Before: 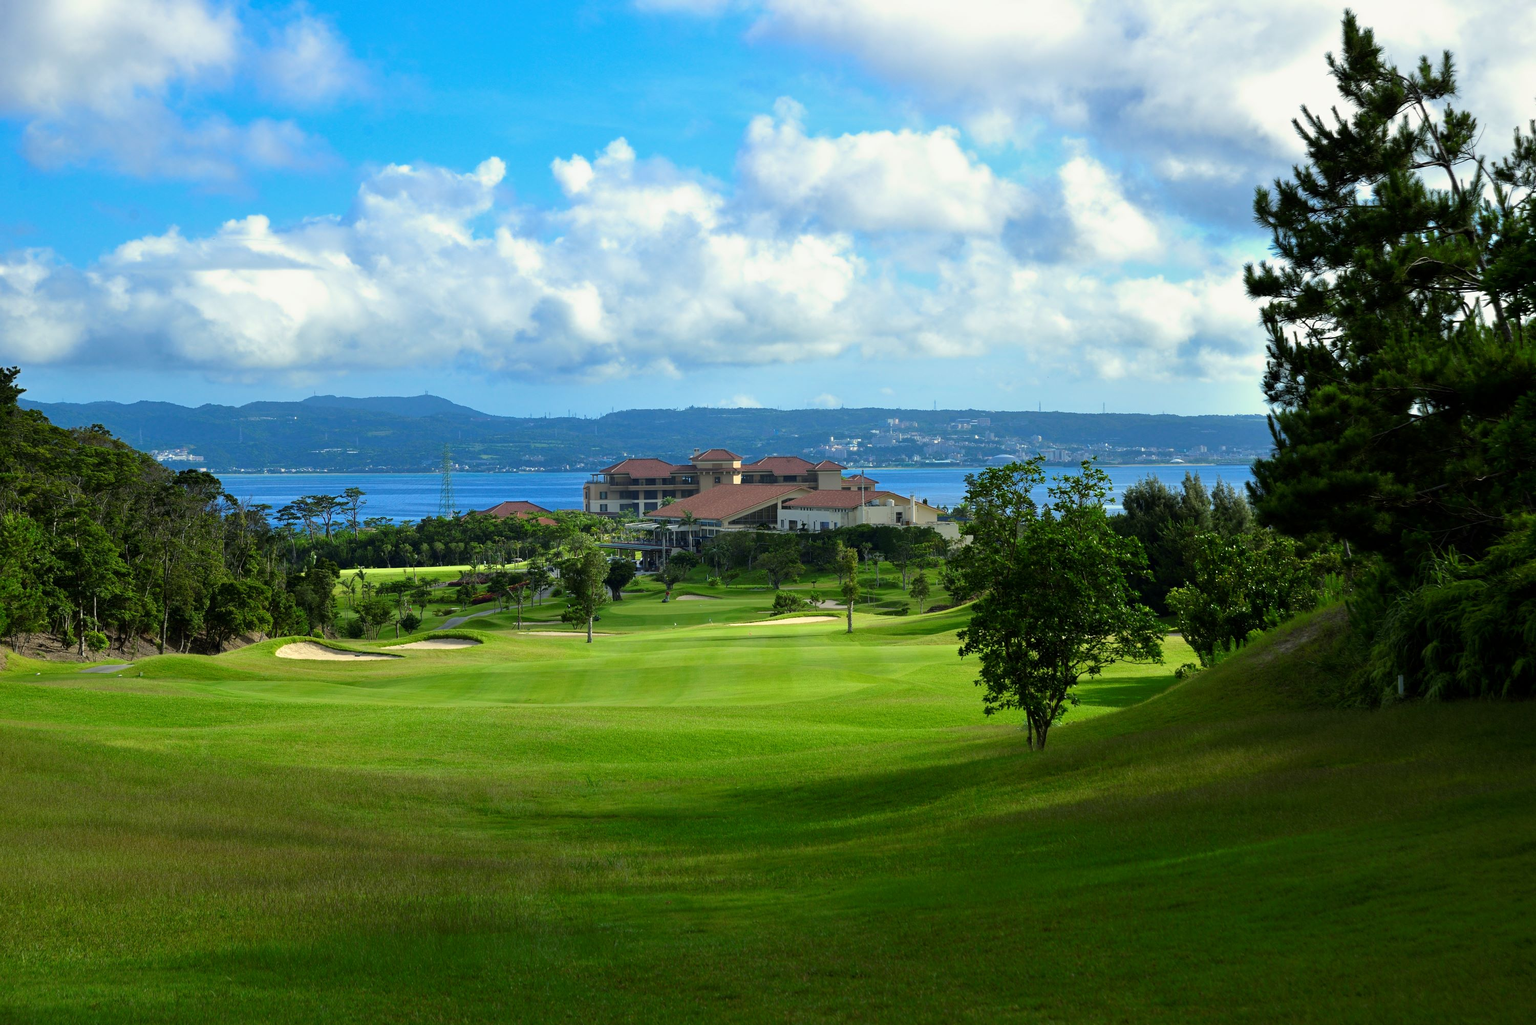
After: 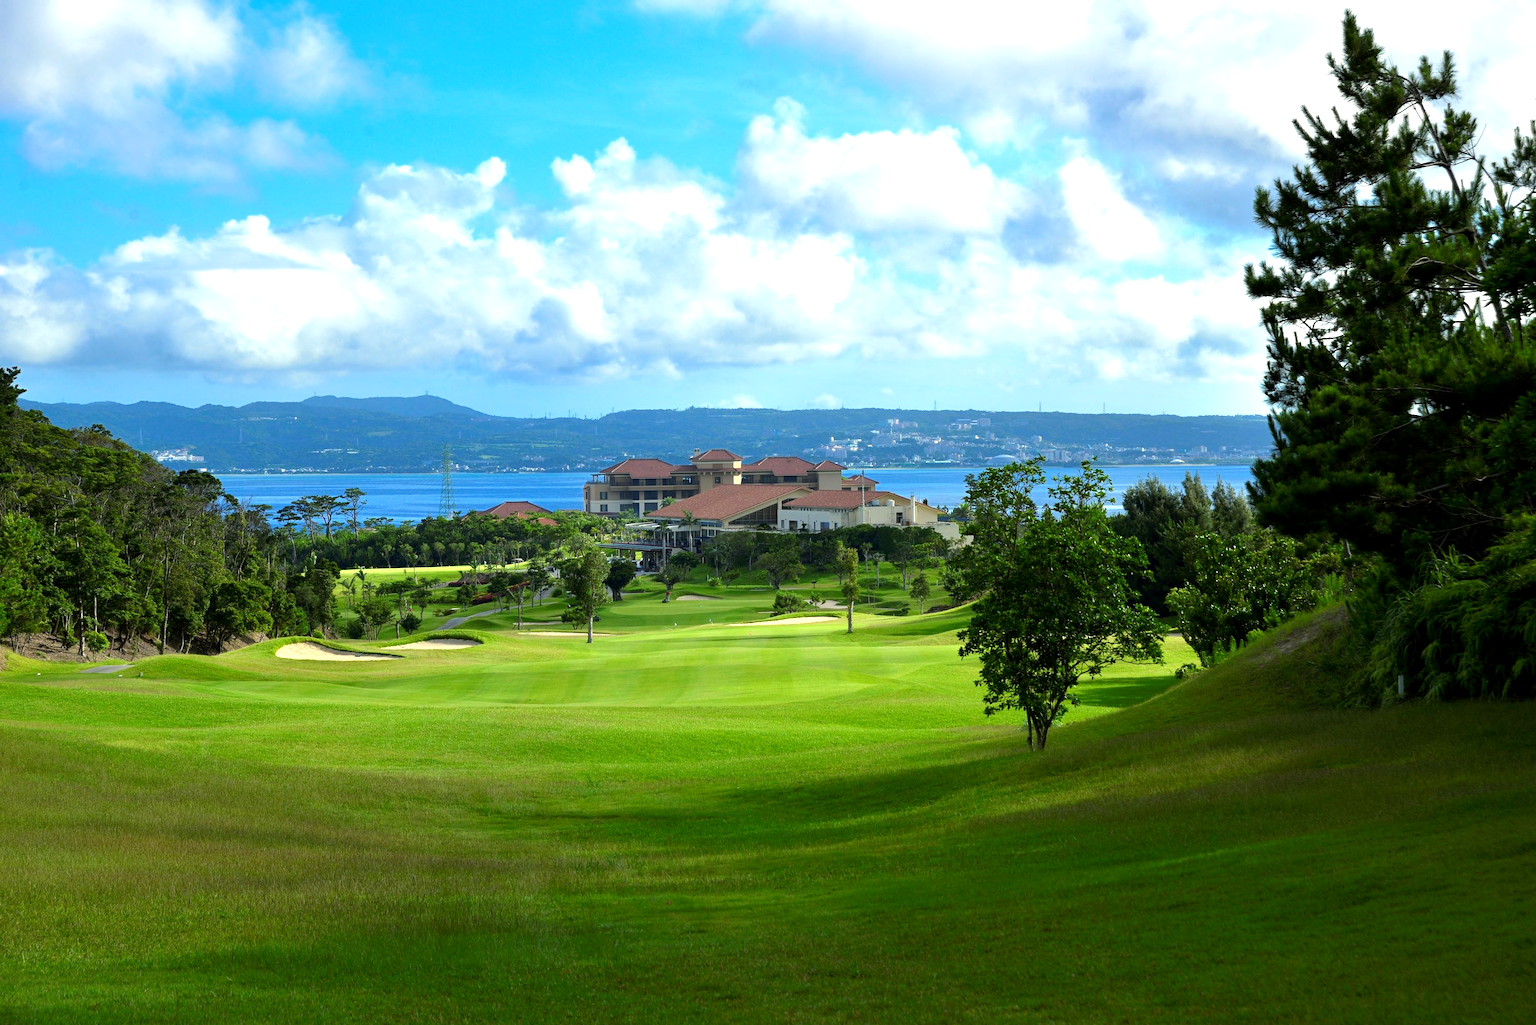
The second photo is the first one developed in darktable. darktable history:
exposure: black level correction 0.001, exposure 0.5 EV, compensate exposure bias true, compensate highlight preservation false
white balance: emerald 1
